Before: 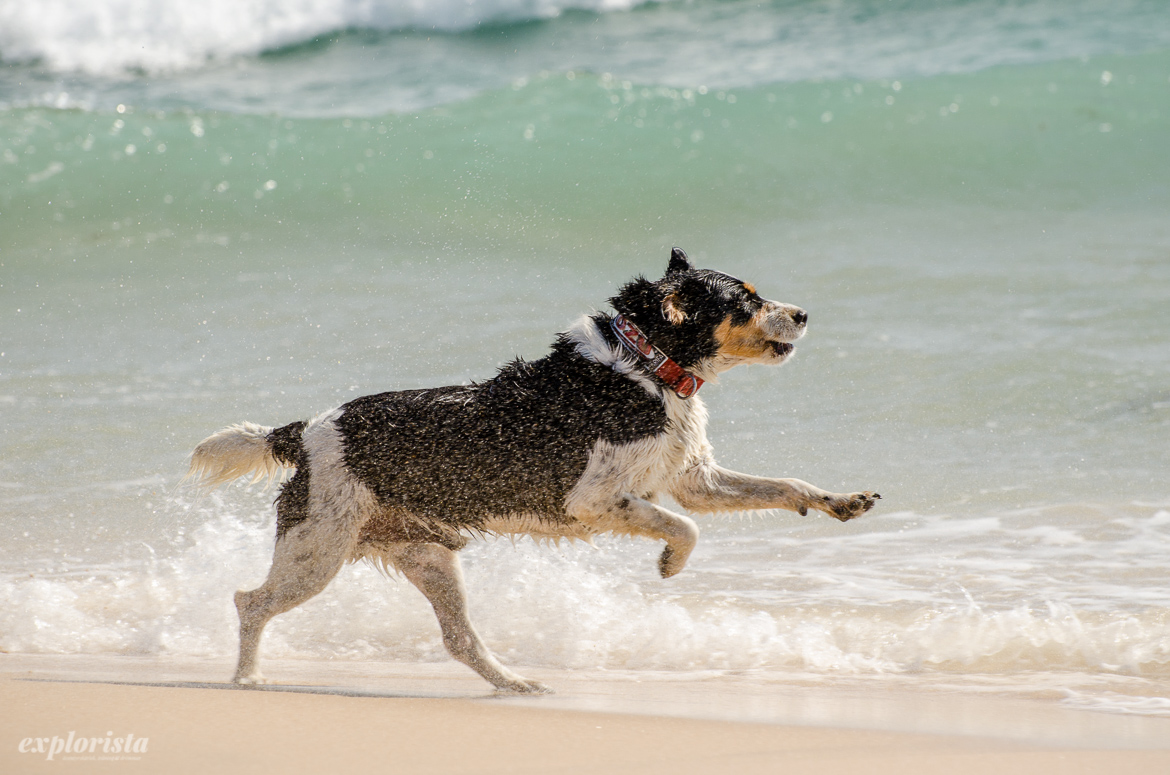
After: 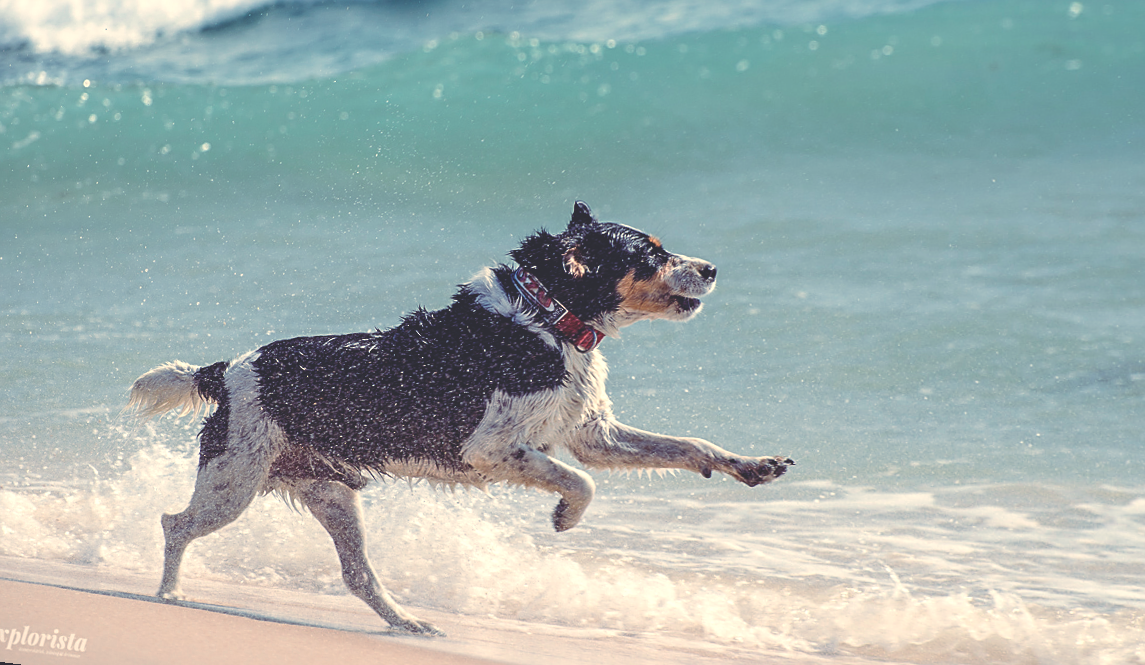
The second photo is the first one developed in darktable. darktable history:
sharpen: on, module defaults
rgb curve: curves: ch0 [(0, 0.186) (0.314, 0.284) (0.576, 0.466) (0.805, 0.691) (0.936, 0.886)]; ch1 [(0, 0.186) (0.314, 0.284) (0.581, 0.534) (0.771, 0.746) (0.936, 0.958)]; ch2 [(0, 0.216) (0.275, 0.39) (1, 1)], mode RGB, independent channels, compensate middle gray true, preserve colors none
rotate and perspective: rotation 1.69°, lens shift (vertical) -0.023, lens shift (horizontal) -0.291, crop left 0.025, crop right 0.988, crop top 0.092, crop bottom 0.842
white balance: red 1.127, blue 0.943
